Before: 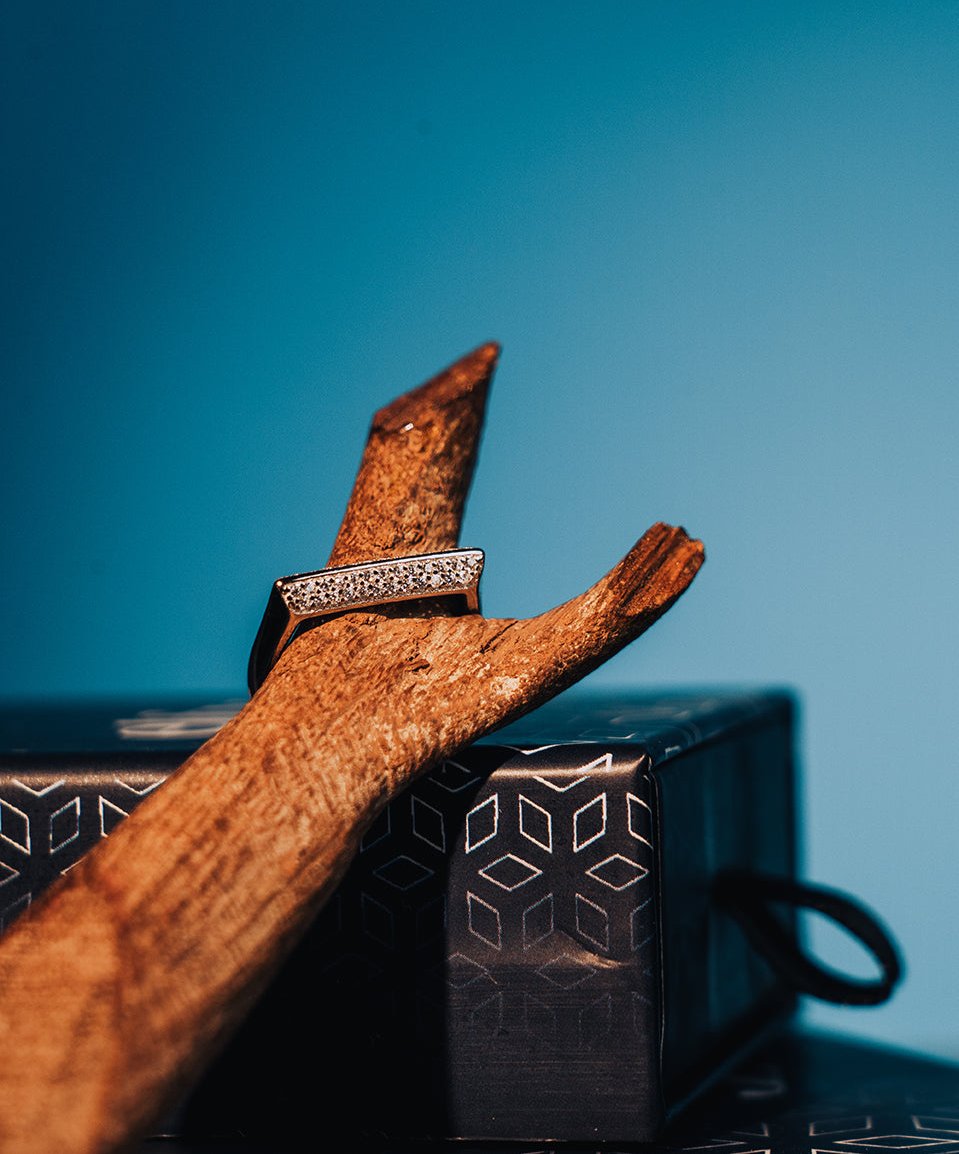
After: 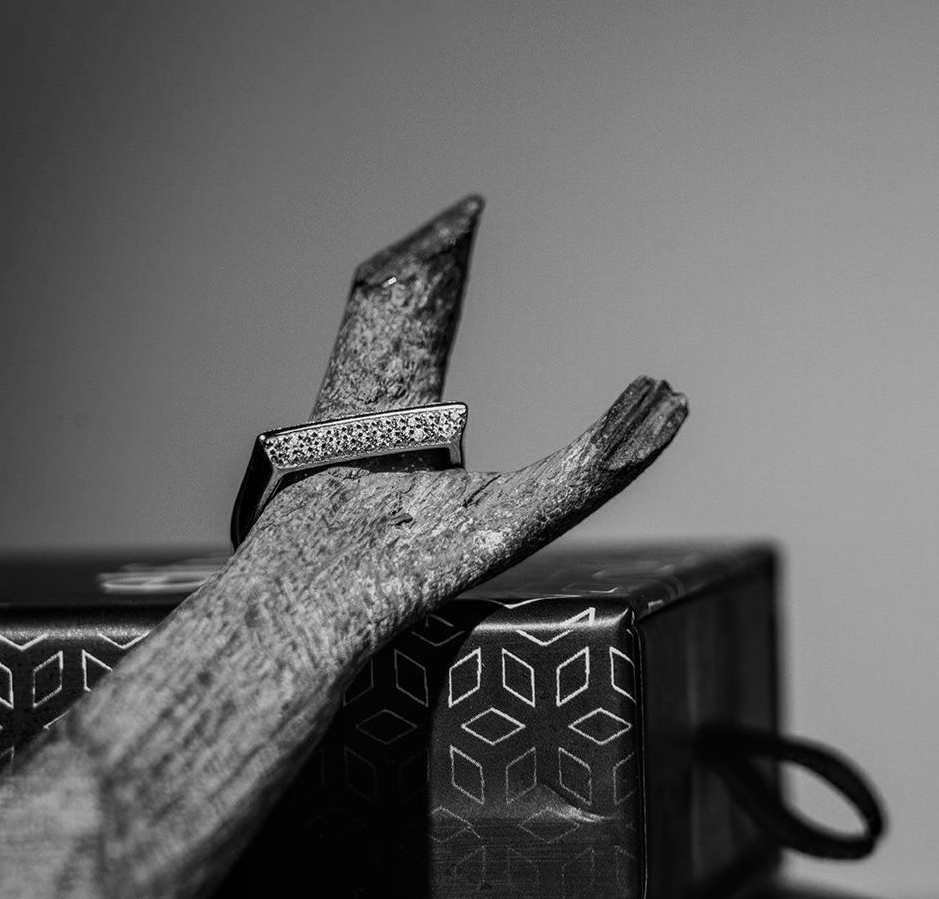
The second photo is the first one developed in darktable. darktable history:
monochrome: on, module defaults
local contrast: on, module defaults
crop and rotate: left 1.814%, top 12.818%, right 0.25%, bottom 9.225%
tone equalizer: on, module defaults
